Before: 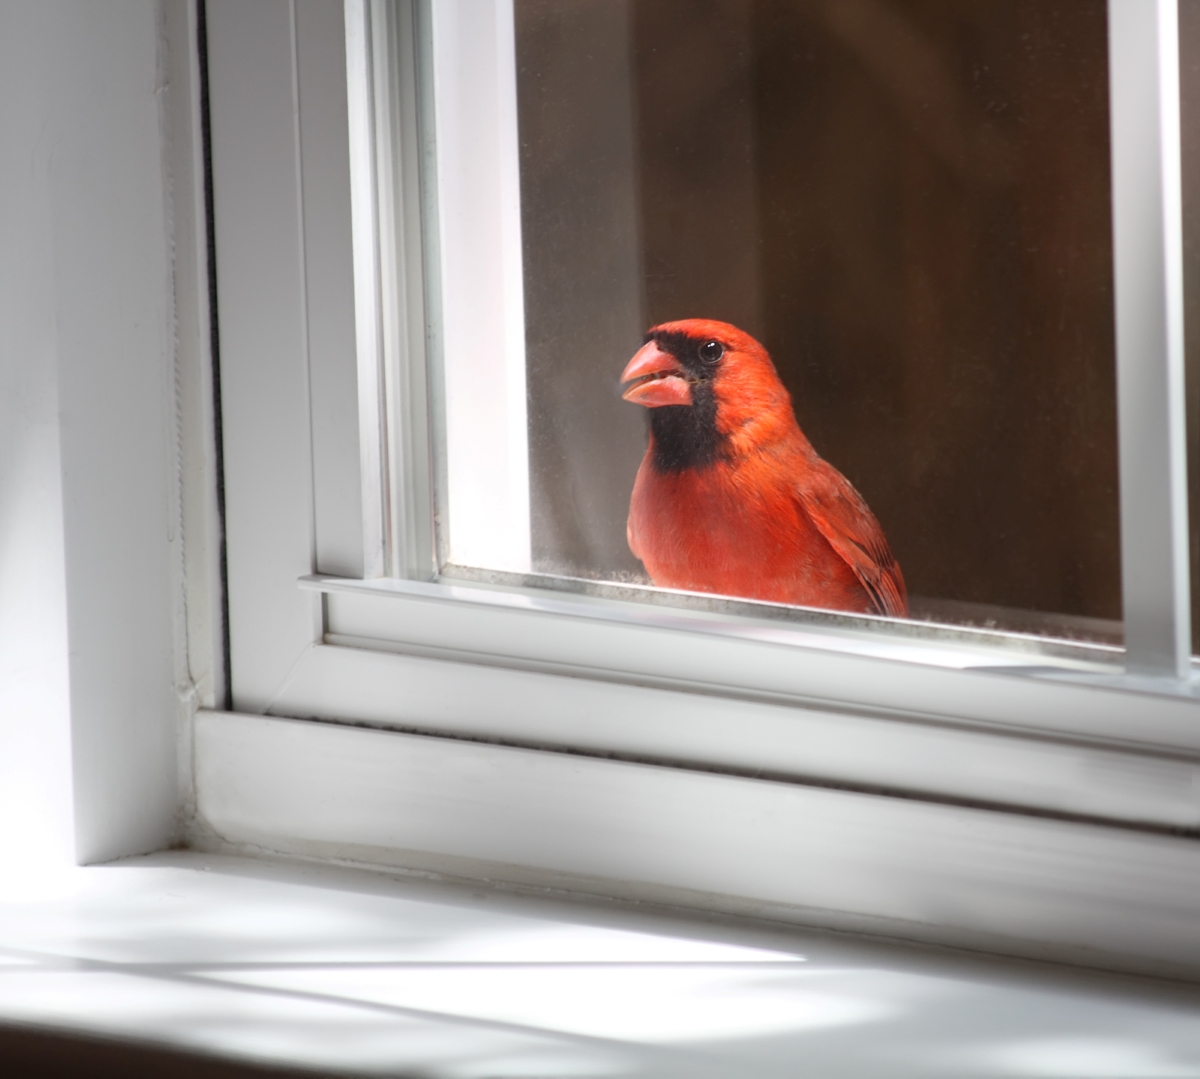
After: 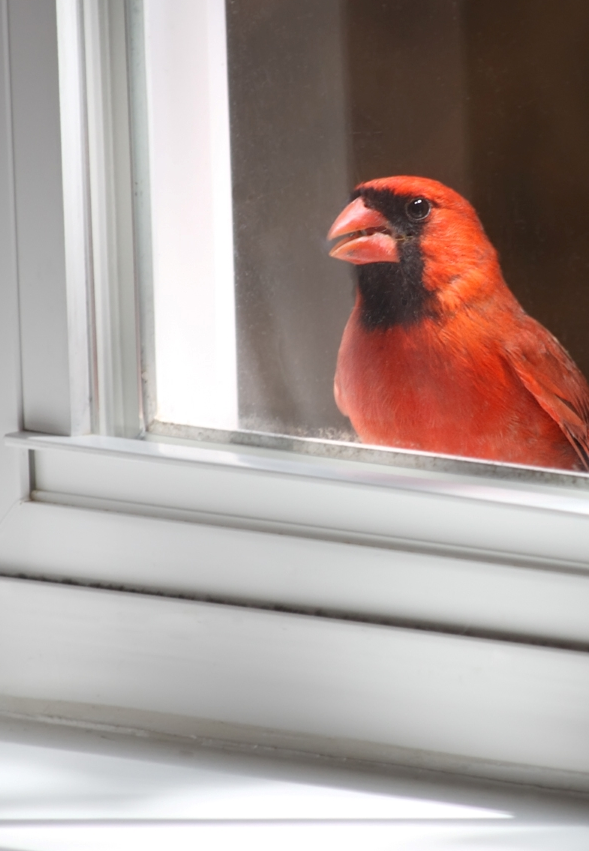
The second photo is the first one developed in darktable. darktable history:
crop and rotate: angle 0.018°, left 24.414%, top 13.257%, right 26.431%, bottom 7.755%
